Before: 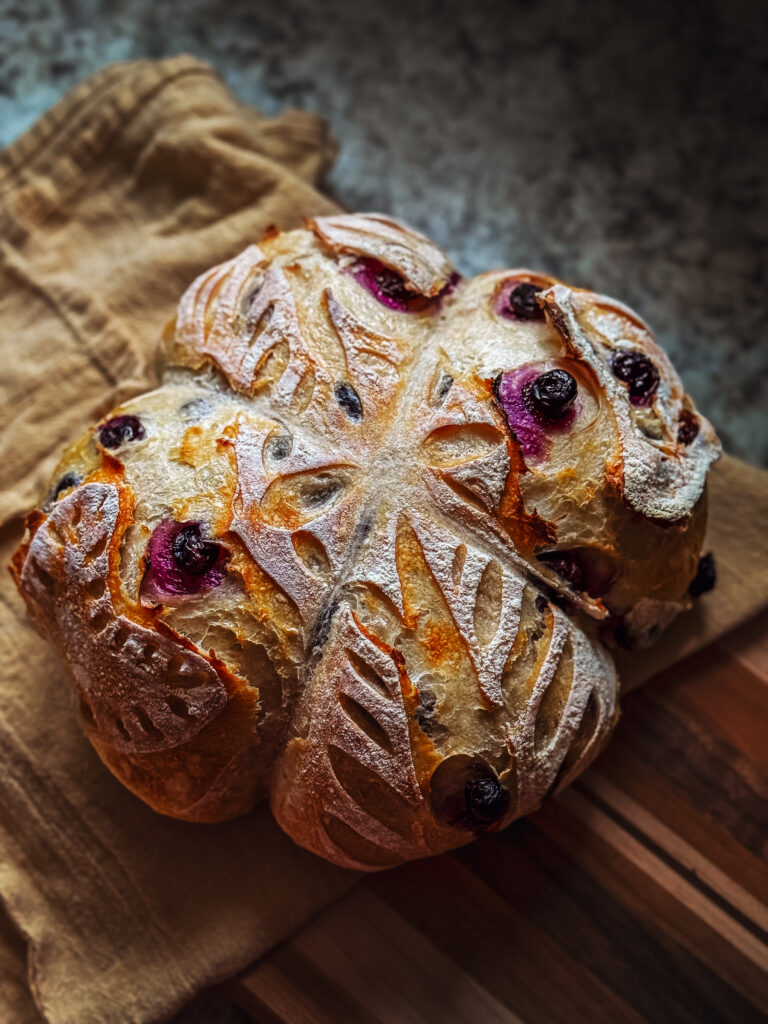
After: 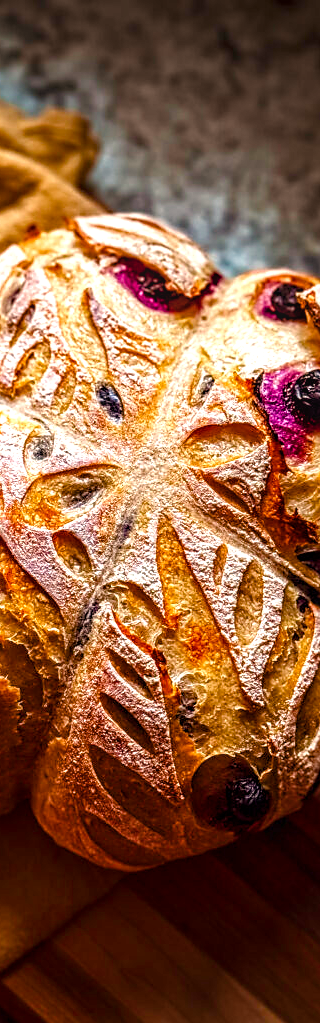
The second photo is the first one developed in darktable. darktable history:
color balance rgb: linear chroma grading › shadows -2.2%, linear chroma grading › highlights -15%, linear chroma grading › global chroma -10%, linear chroma grading › mid-tones -10%, perceptual saturation grading › global saturation 45%, perceptual saturation grading › highlights -50%, perceptual saturation grading › shadows 30%, perceptual brilliance grading › global brilliance 18%, global vibrance 45%
haze removal: compatibility mode true, adaptive false
crop: left 31.229%, right 27.105%
sharpen: radius 1.864, amount 0.398, threshold 1.271
white balance: red 1.127, blue 0.943
local contrast: on, module defaults
